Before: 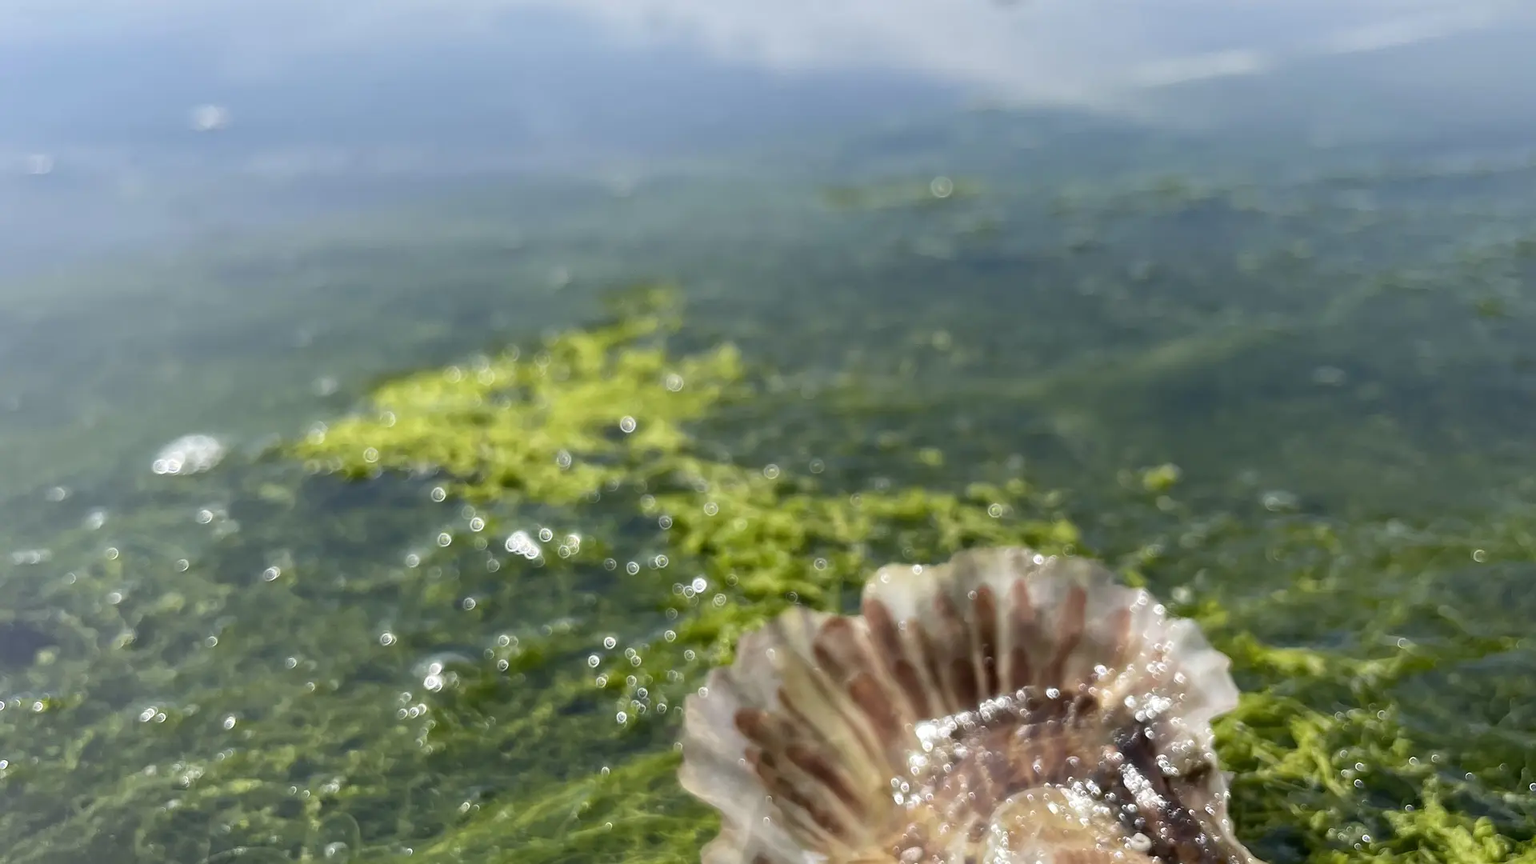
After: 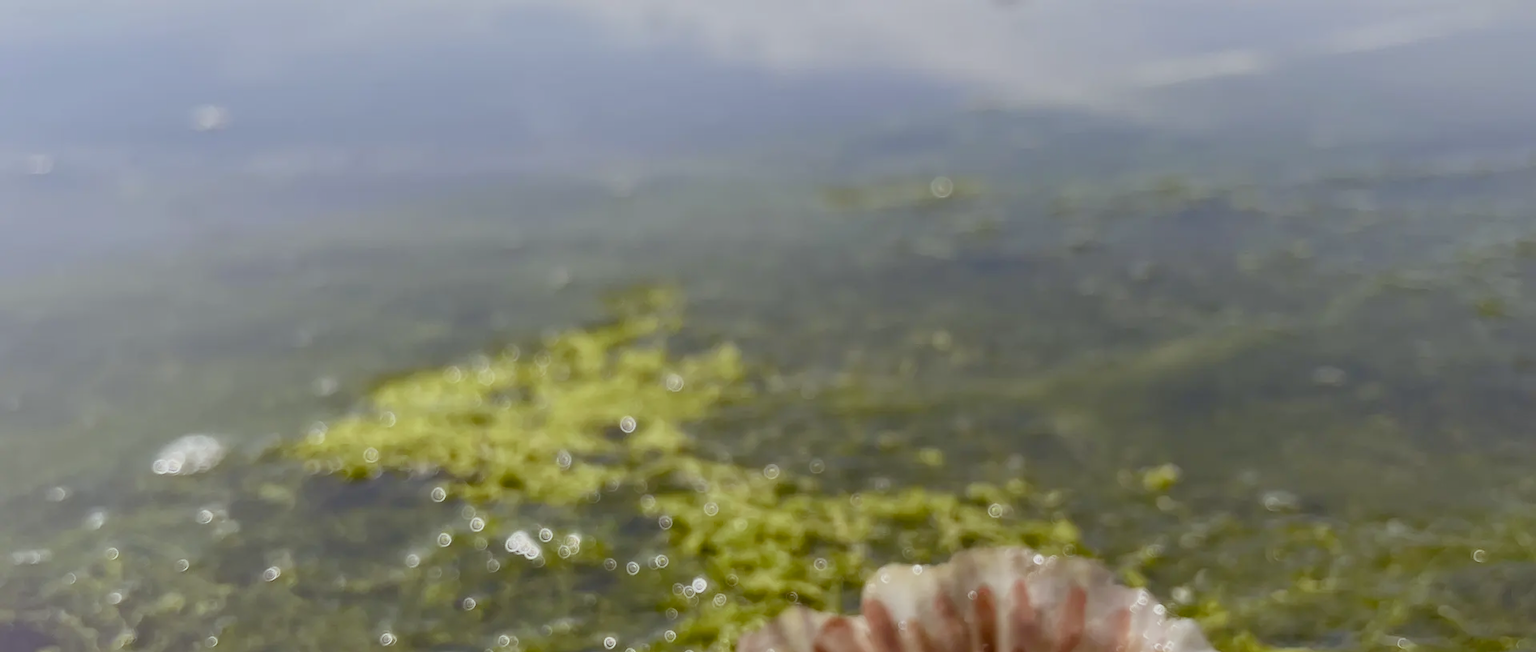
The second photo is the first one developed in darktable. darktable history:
color balance rgb: power › chroma 1.536%, power › hue 27.43°, perceptual saturation grading › global saturation 0.817%, perceptual saturation grading › highlights -19.978%, perceptual saturation grading › shadows 19.972%, contrast -20.613%
crop: bottom 24.427%
